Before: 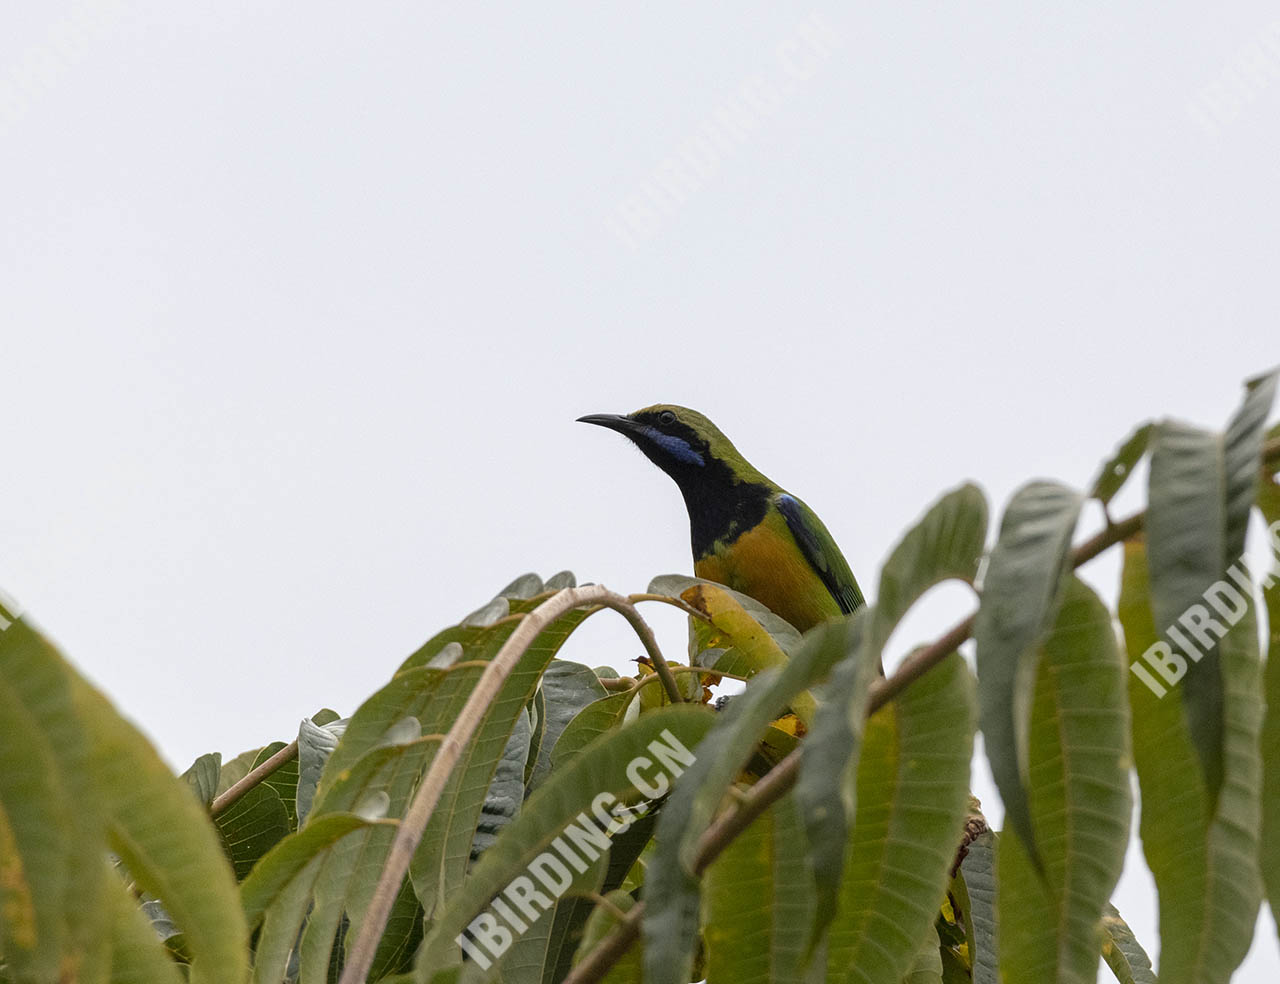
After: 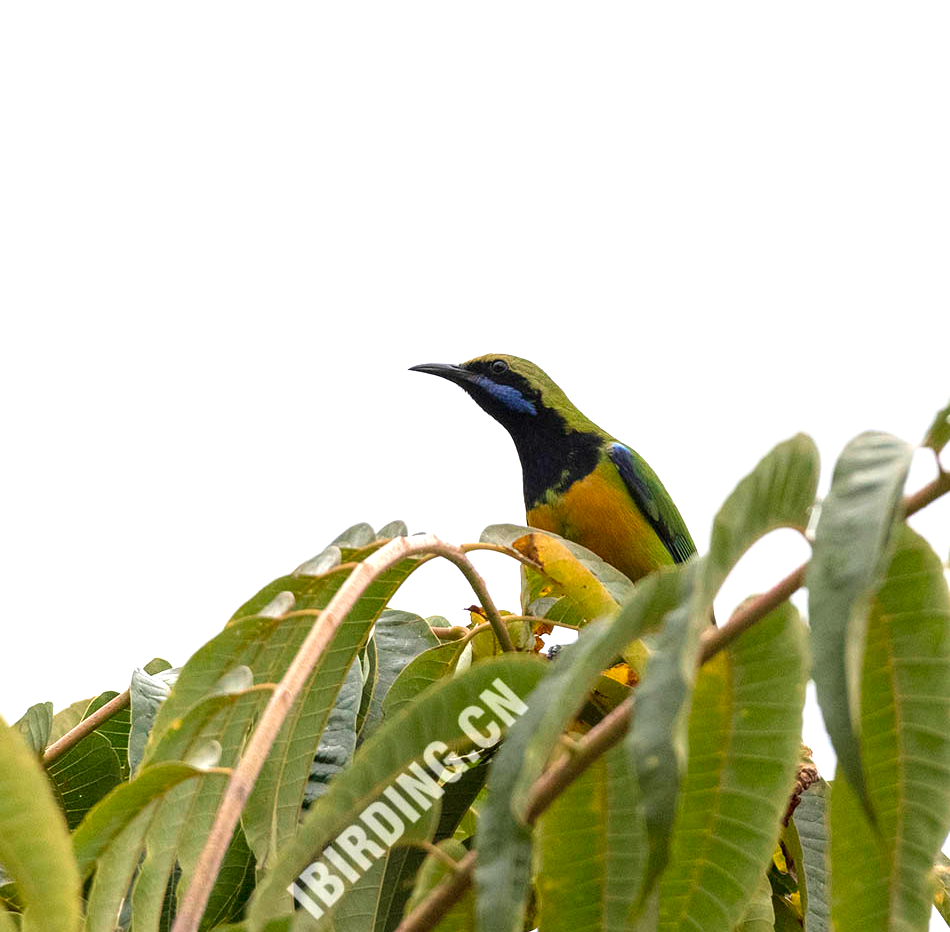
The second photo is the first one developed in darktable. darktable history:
exposure: black level correction 0, exposure 0.9 EV, compensate highlight preservation false
velvia: on, module defaults
crop and rotate: left 13.15%, top 5.251%, right 12.609%
